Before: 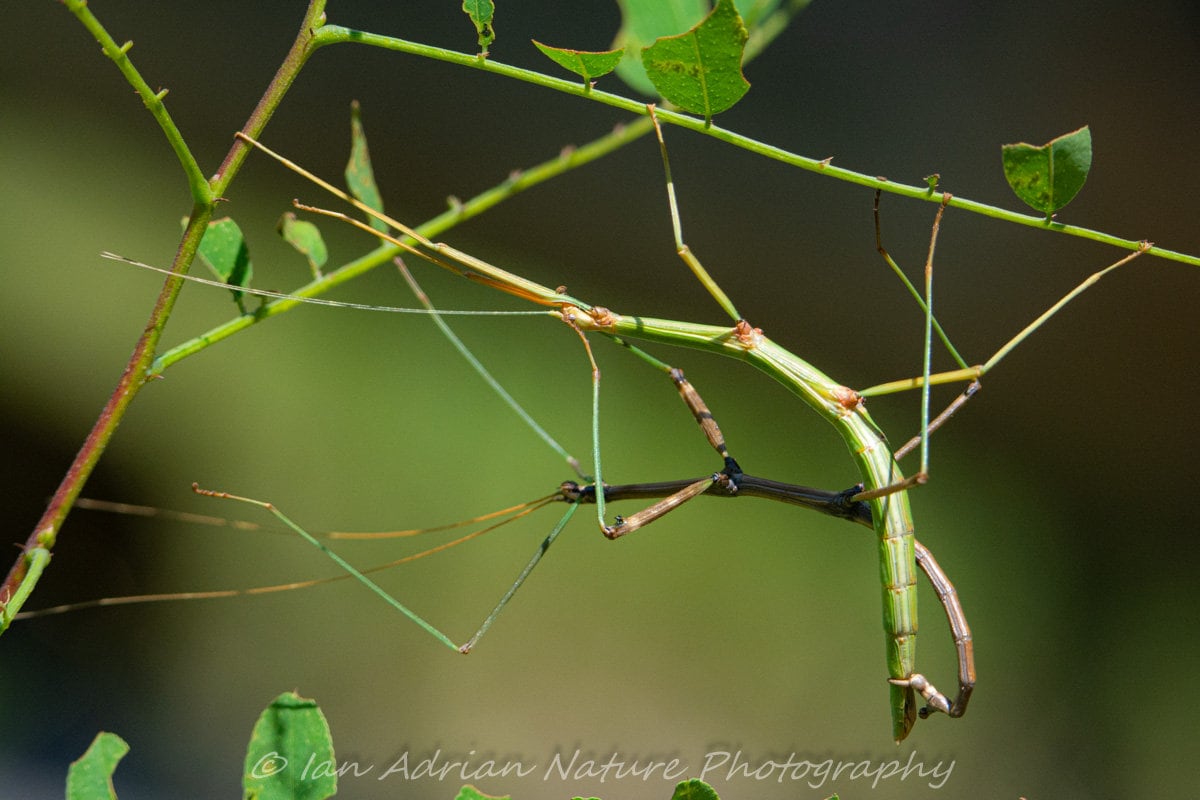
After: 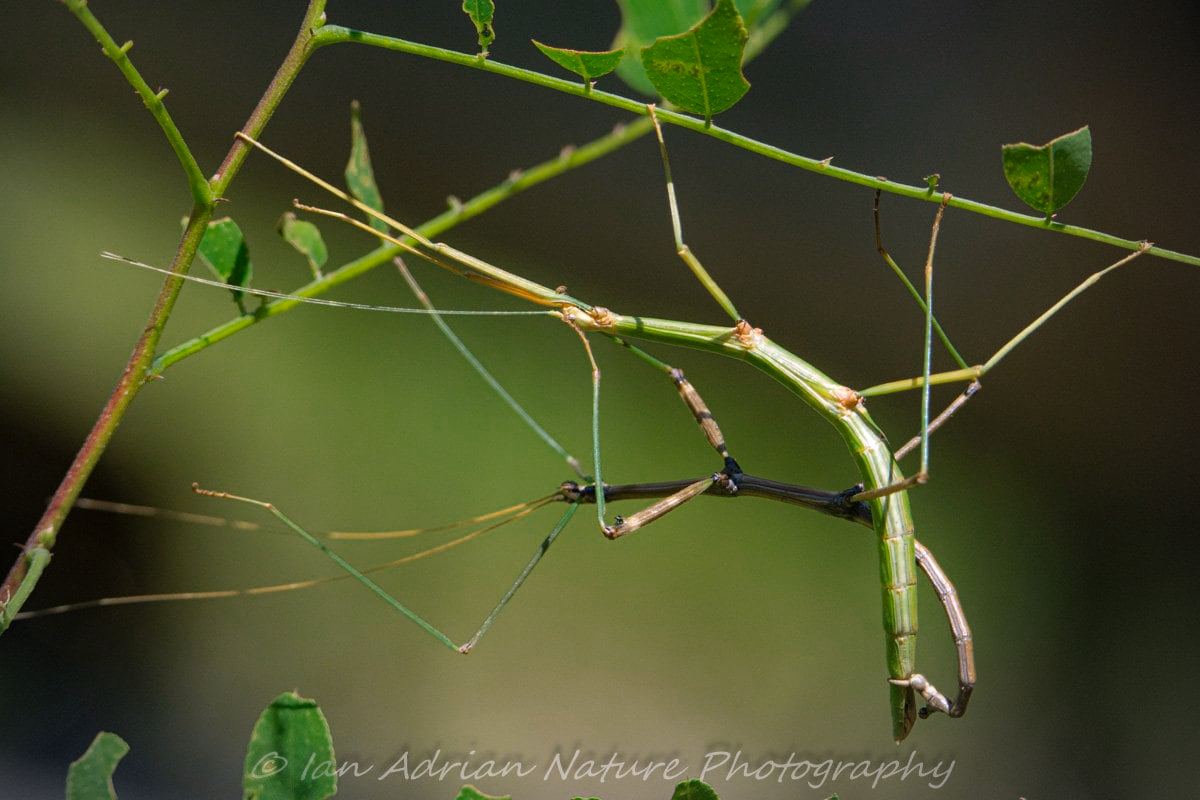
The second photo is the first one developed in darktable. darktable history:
color zones: curves: ch0 [(0, 0.558) (0.143, 0.548) (0.286, 0.447) (0.429, 0.259) (0.571, 0.5) (0.714, 0.5) (0.857, 0.593) (1, 0.558)]; ch1 [(0, 0.543) (0.01, 0.544) (0.12, 0.492) (0.248, 0.458) (0.5, 0.534) (0.748, 0.5) (0.99, 0.469) (1, 0.543)]; ch2 [(0, 0.507) (0.143, 0.522) (0.286, 0.505) (0.429, 0.5) (0.571, 0.5) (0.714, 0.5) (0.857, 0.5) (1, 0.507)]
tone equalizer: edges refinement/feathering 500, mask exposure compensation -1.57 EV, preserve details no
vignetting: center (-0.069, -0.314)
color calibration: output R [1.063, -0.012, -0.003, 0], output B [-0.079, 0.047, 1, 0], gray › normalize channels true, x 0.372, y 0.387, temperature 4285.11 K, gamut compression 0.004
color correction: highlights a* -4.79, highlights b* 5.06, saturation 0.964
